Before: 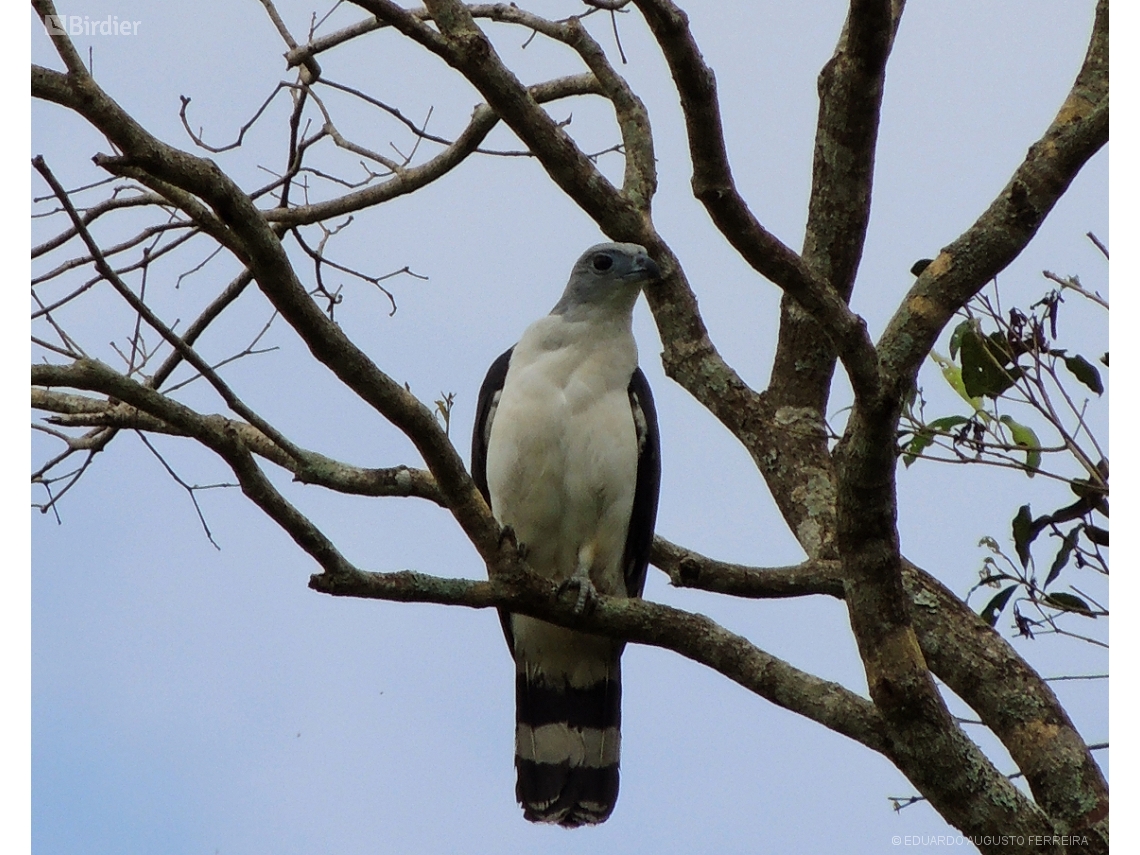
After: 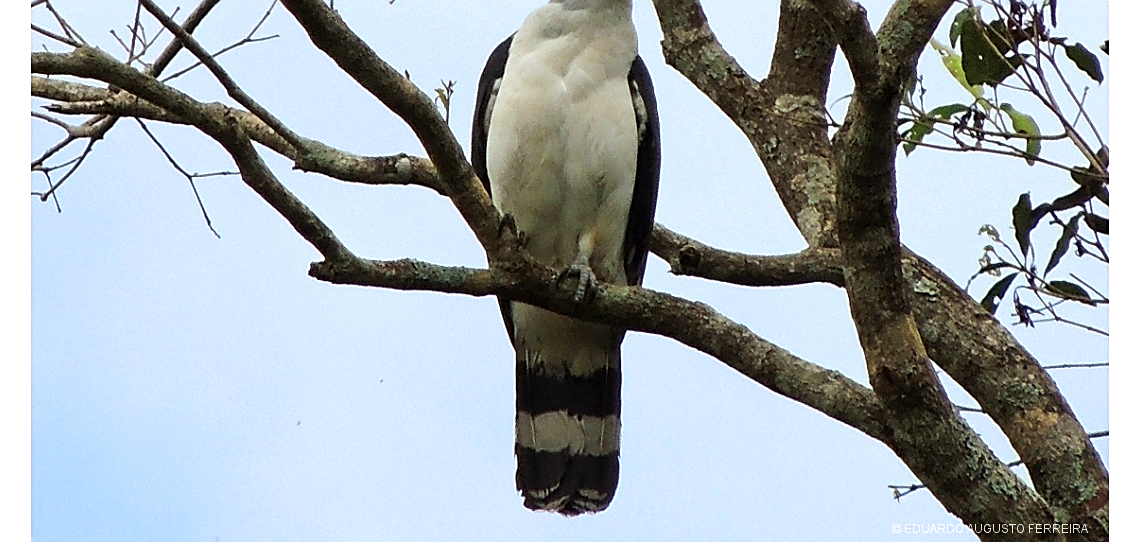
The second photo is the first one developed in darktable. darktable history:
crop and rotate: top 36.562%
sharpen: on, module defaults
exposure: exposure 0.667 EV, compensate exposure bias true, compensate highlight preservation false
